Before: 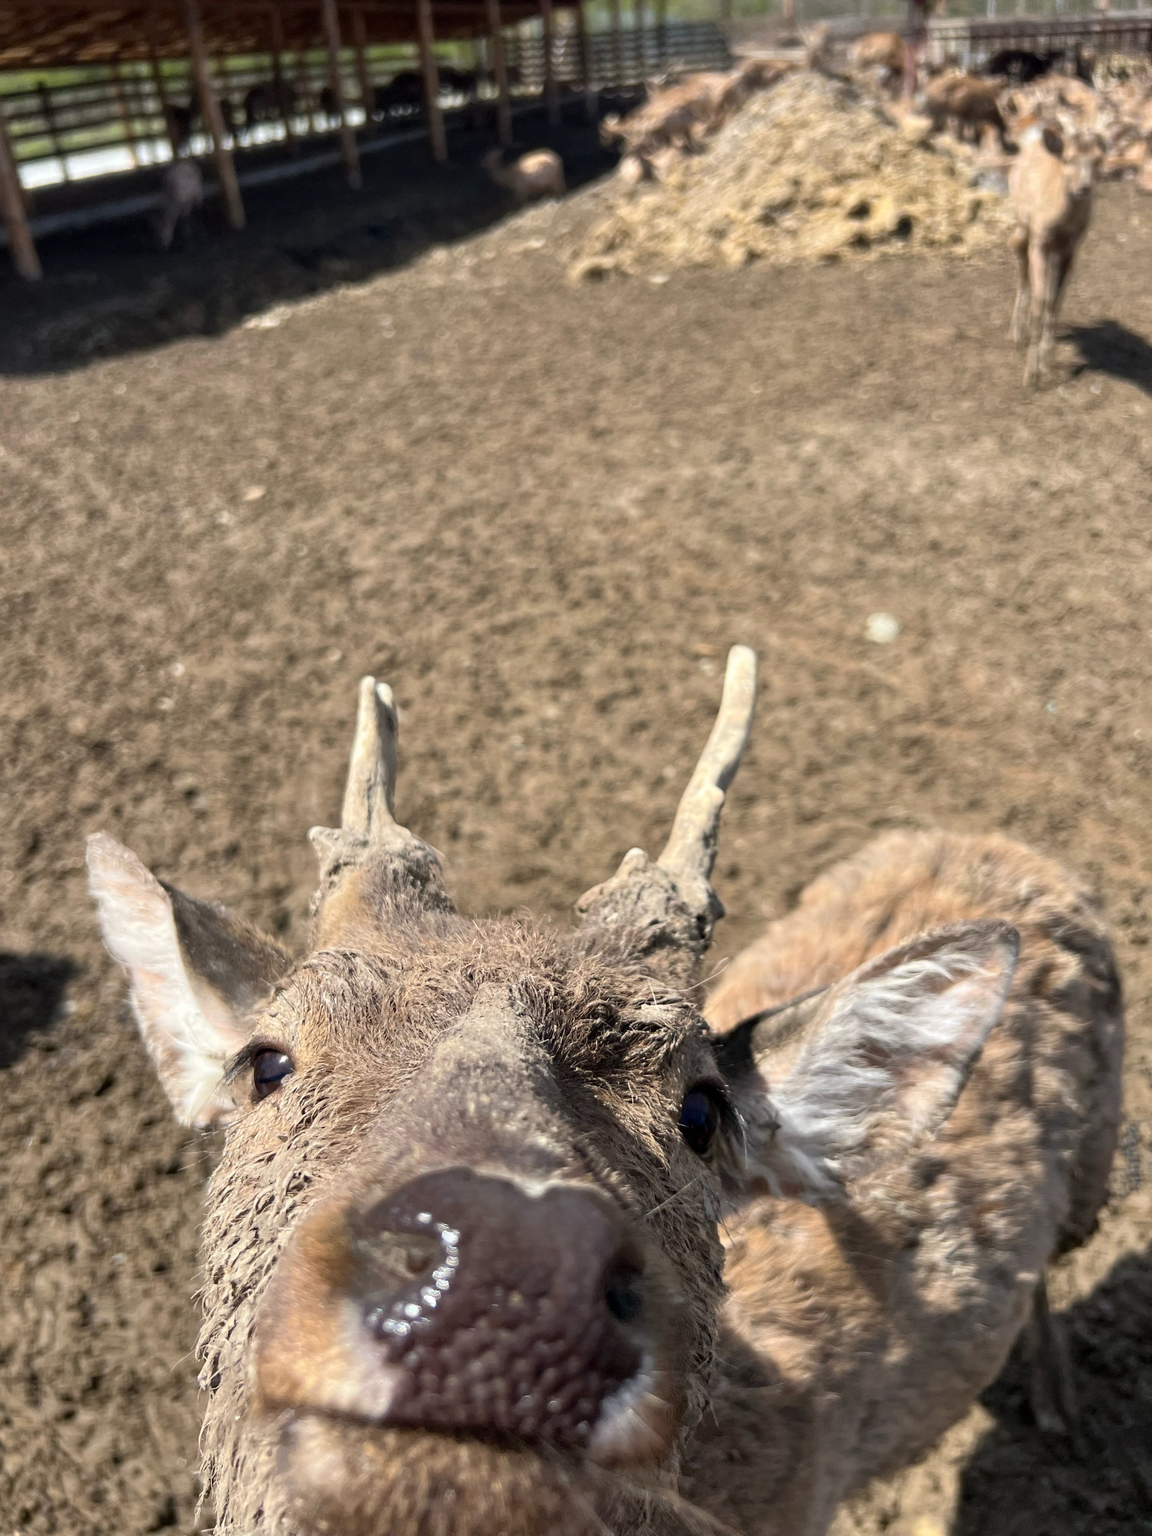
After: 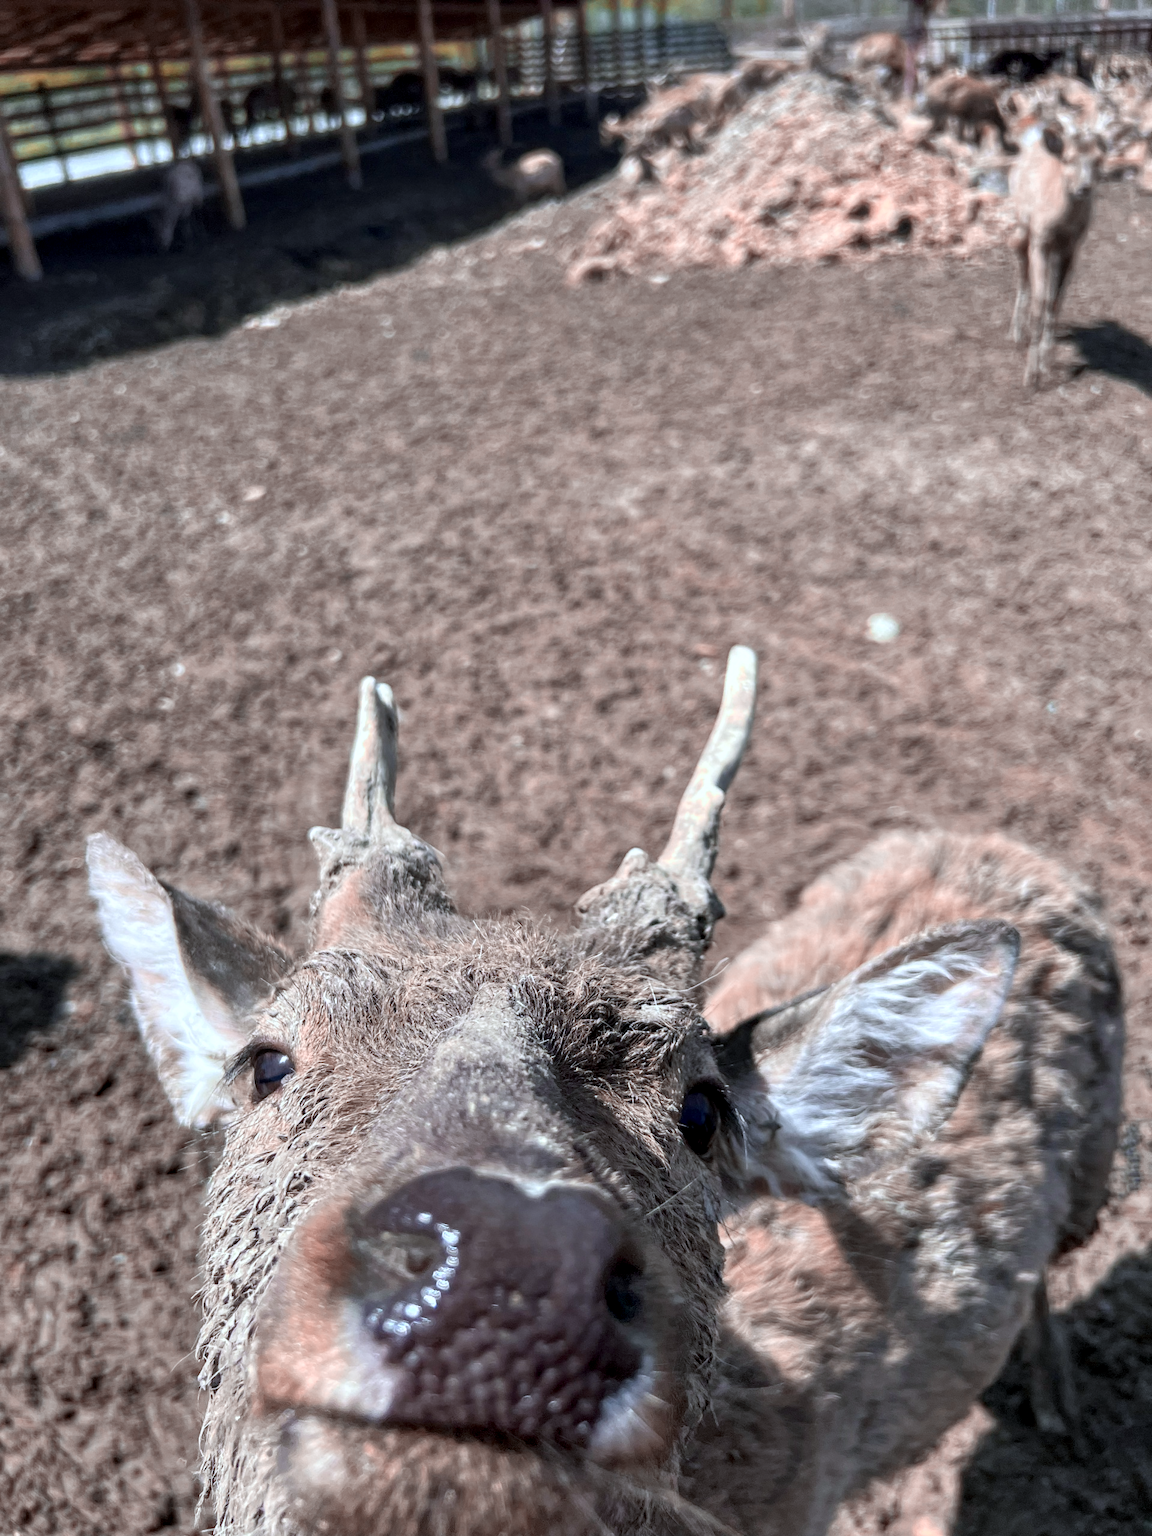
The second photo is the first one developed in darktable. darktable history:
white balance: red 0.976, blue 1.04
color zones: curves: ch2 [(0, 0.5) (0.084, 0.497) (0.323, 0.335) (0.4, 0.497) (1, 0.5)], process mode strong
local contrast: on, module defaults
color calibration: x 0.37, y 0.382, temperature 4313.32 K
